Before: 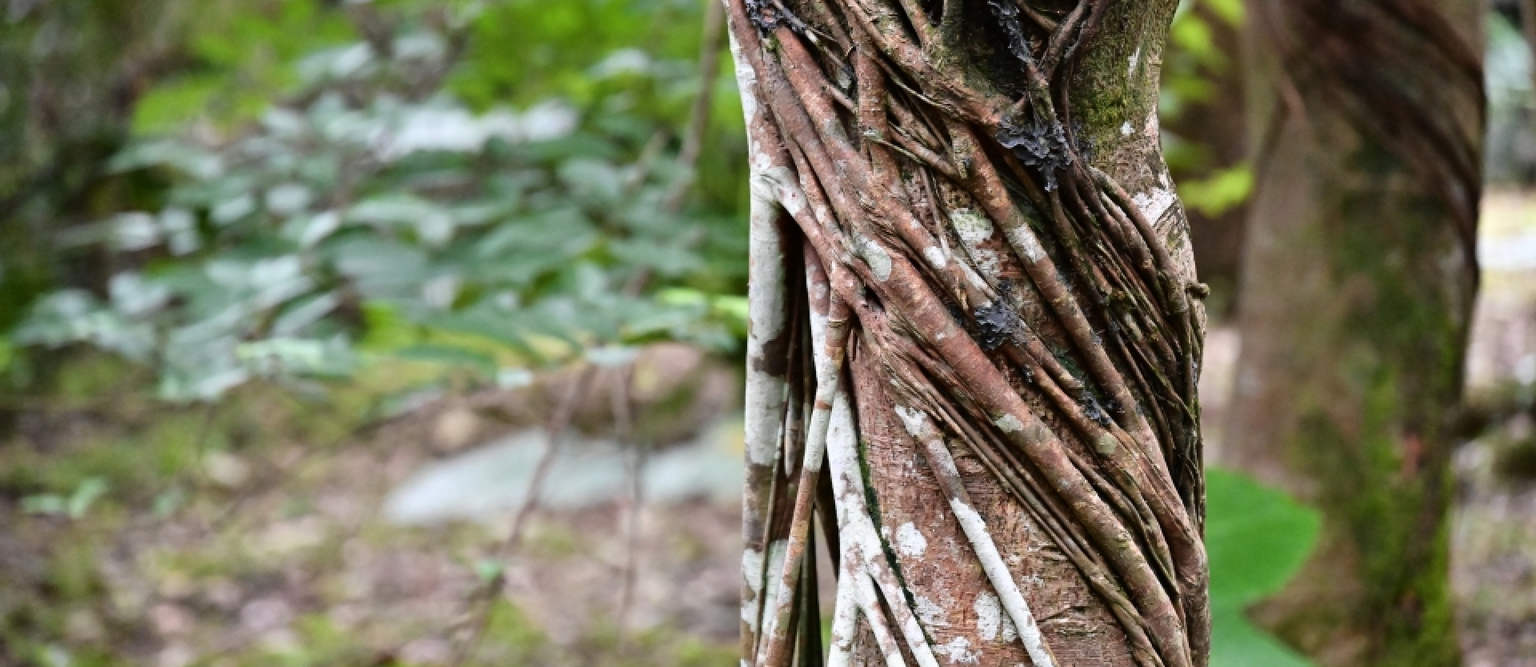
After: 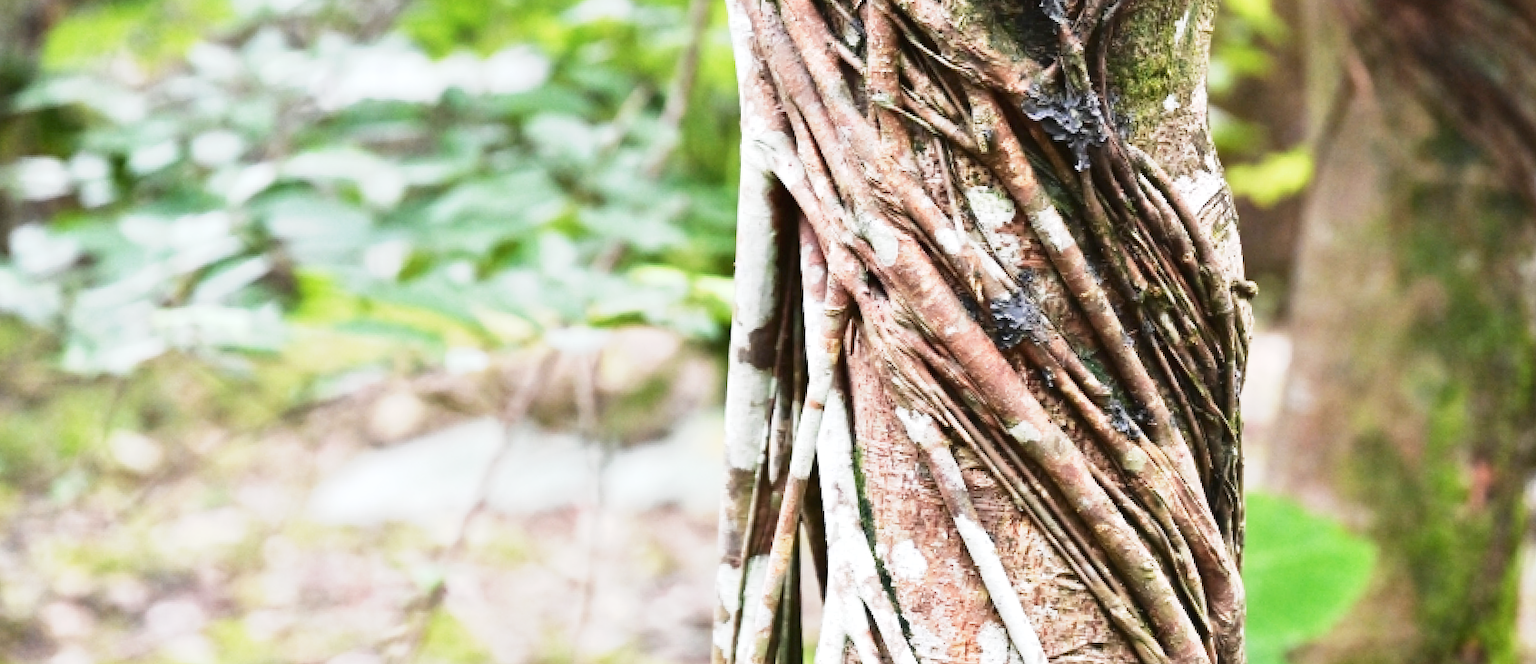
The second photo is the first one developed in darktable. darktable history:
crop and rotate: angle -2.07°, left 3.119%, top 4.298%, right 1.428%, bottom 0.577%
base curve: curves: ch0 [(0, 0) (0.088, 0.125) (0.176, 0.251) (0.354, 0.501) (0.613, 0.749) (1, 0.877)], preserve colors none
exposure: black level correction -0.001, exposure 0.909 EV, compensate exposure bias true, compensate highlight preservation false
